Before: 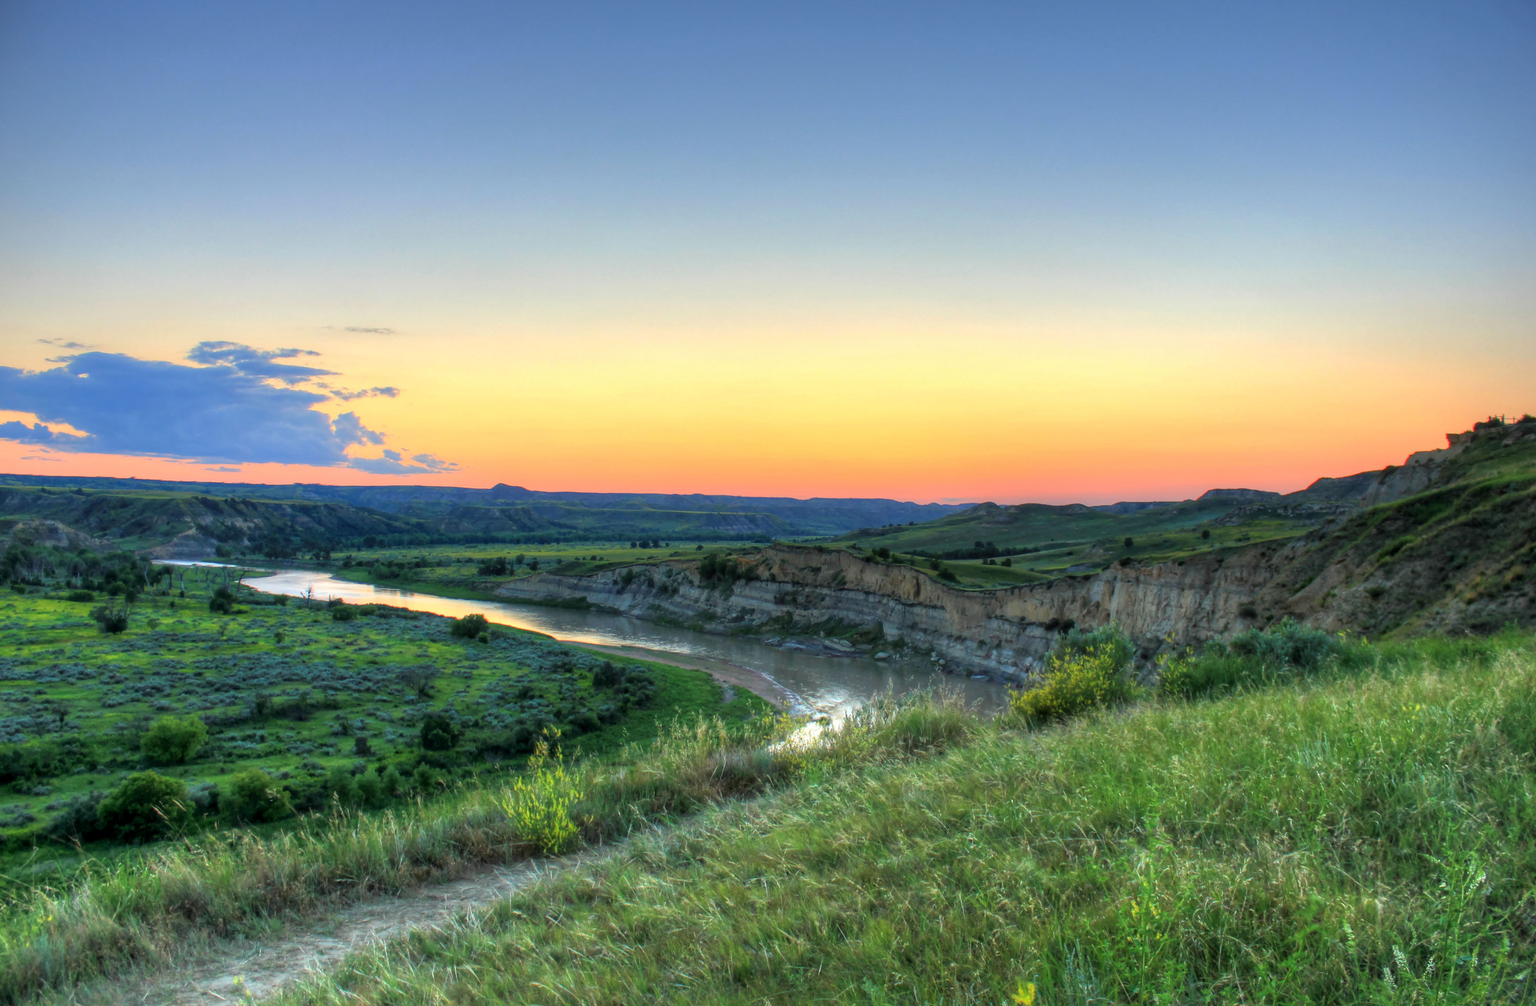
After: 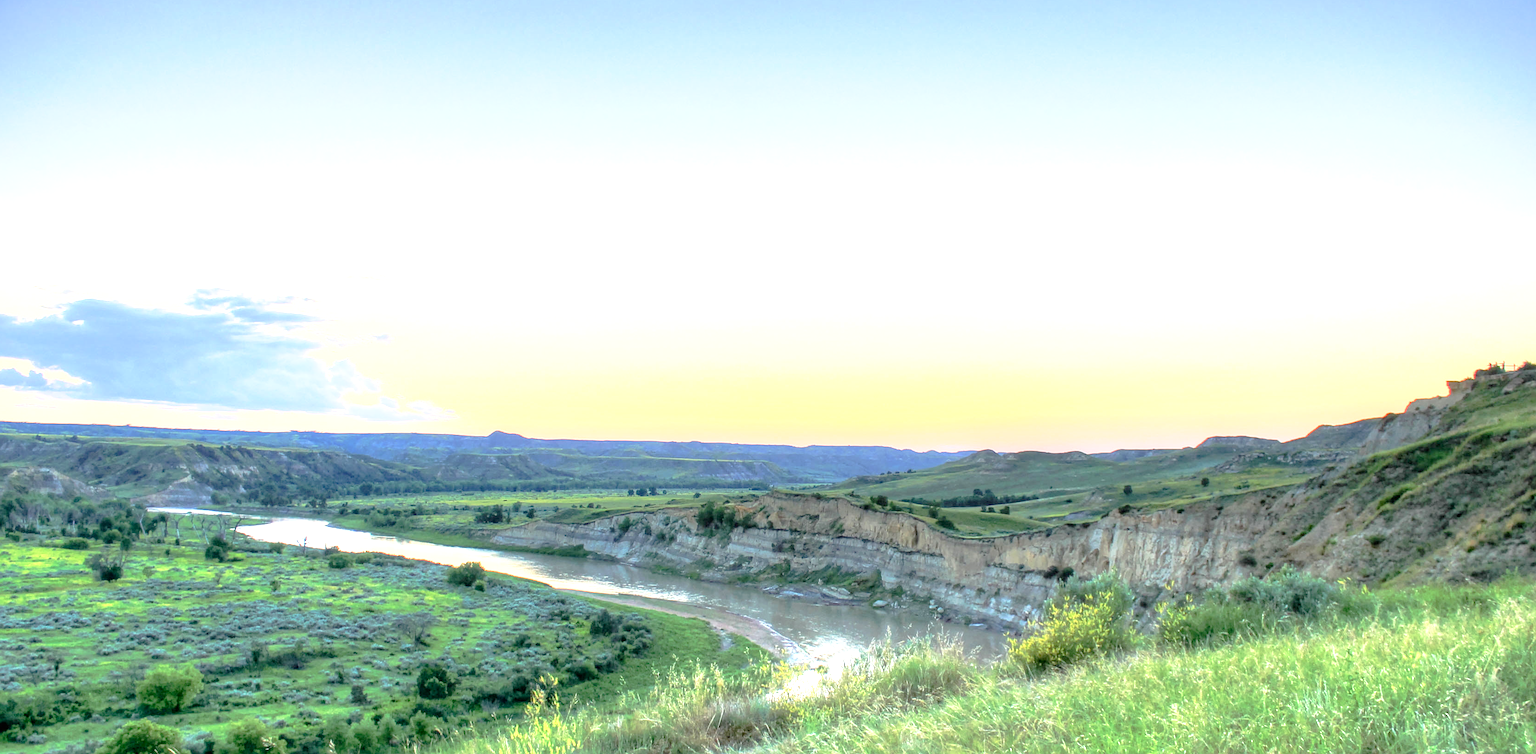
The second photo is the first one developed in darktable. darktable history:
exposure: black level correction 0, exposure 1.3 EV, compensate exposure bias true, compensate highlight preservation false
crop: left 0.387%, top 5.469%, bottom 19.809%
sharpen: on, module defaults
tone curve: curves: ch0 [(0, 0) (0.003, 0.007) (0.011, 0.011) (0.025, 0.021) (0.044, 0.04) (0.069, 0.07) (0.1, 0.129) (0.136, 0.187) (0.177, 0.254) (0.224, 0.325) (0.277, 0.398) (0.335, 0.461) (0.399, 0.513) (0.468, 0.571) (0.543, 0.624) (0.623, 0.69) (0.709, 0.777) (0.801, 0.86) (0.898, 0.953) (1, 1)], preserve colors none
tone equalizer: on, module defaults
